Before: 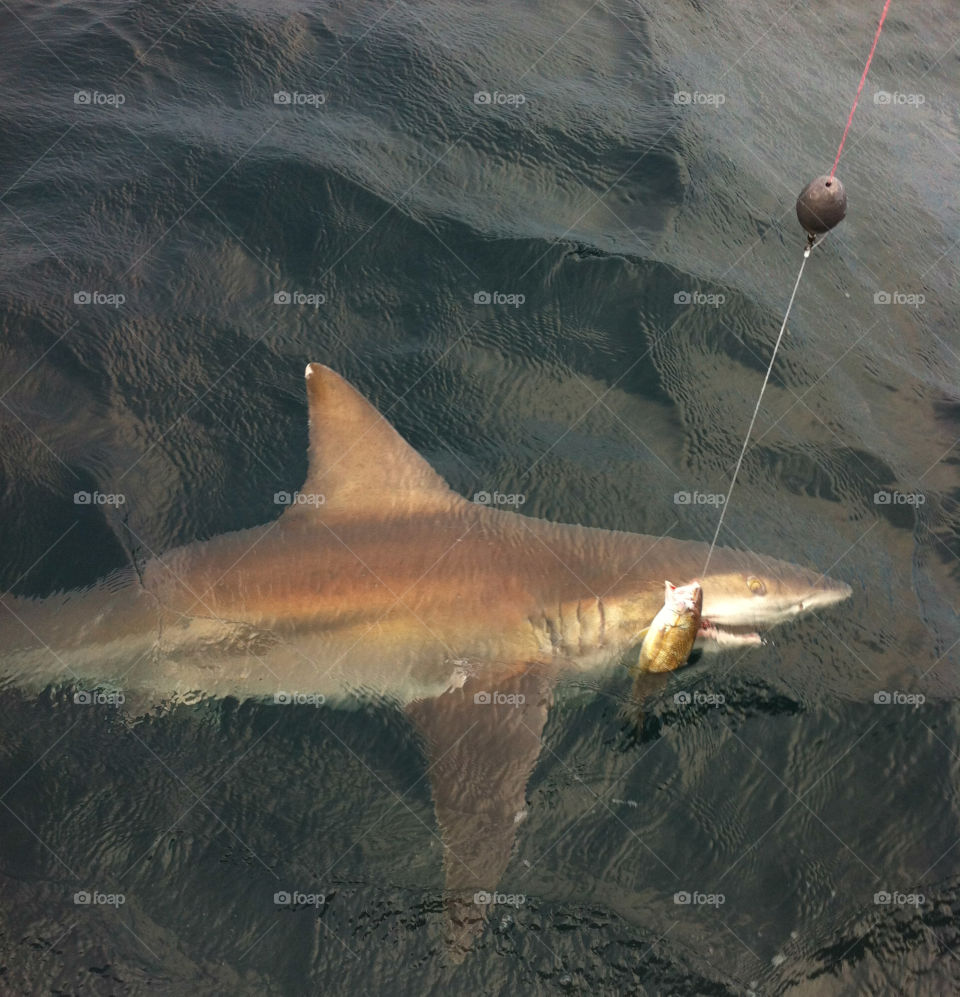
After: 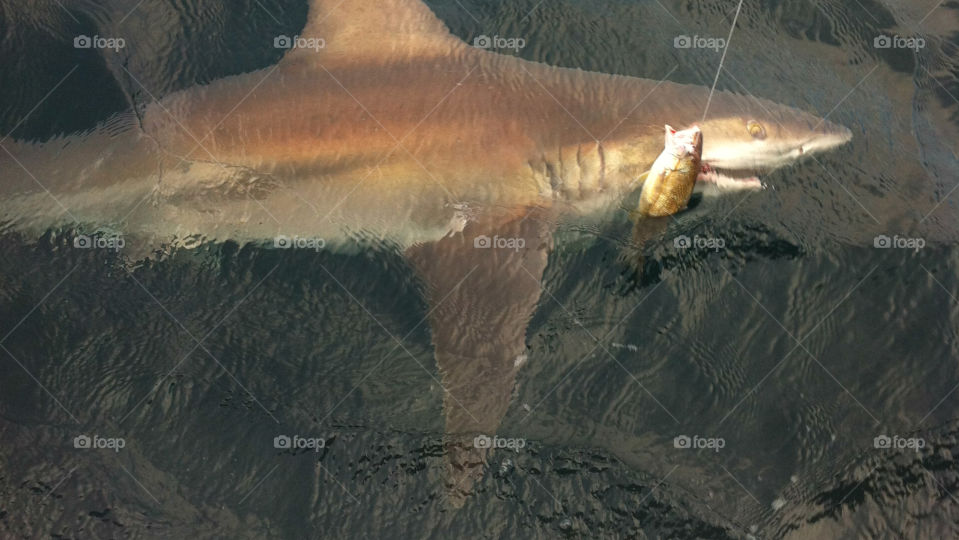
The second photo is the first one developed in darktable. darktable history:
crop and rotate: top 45.822%, right 0.09%
